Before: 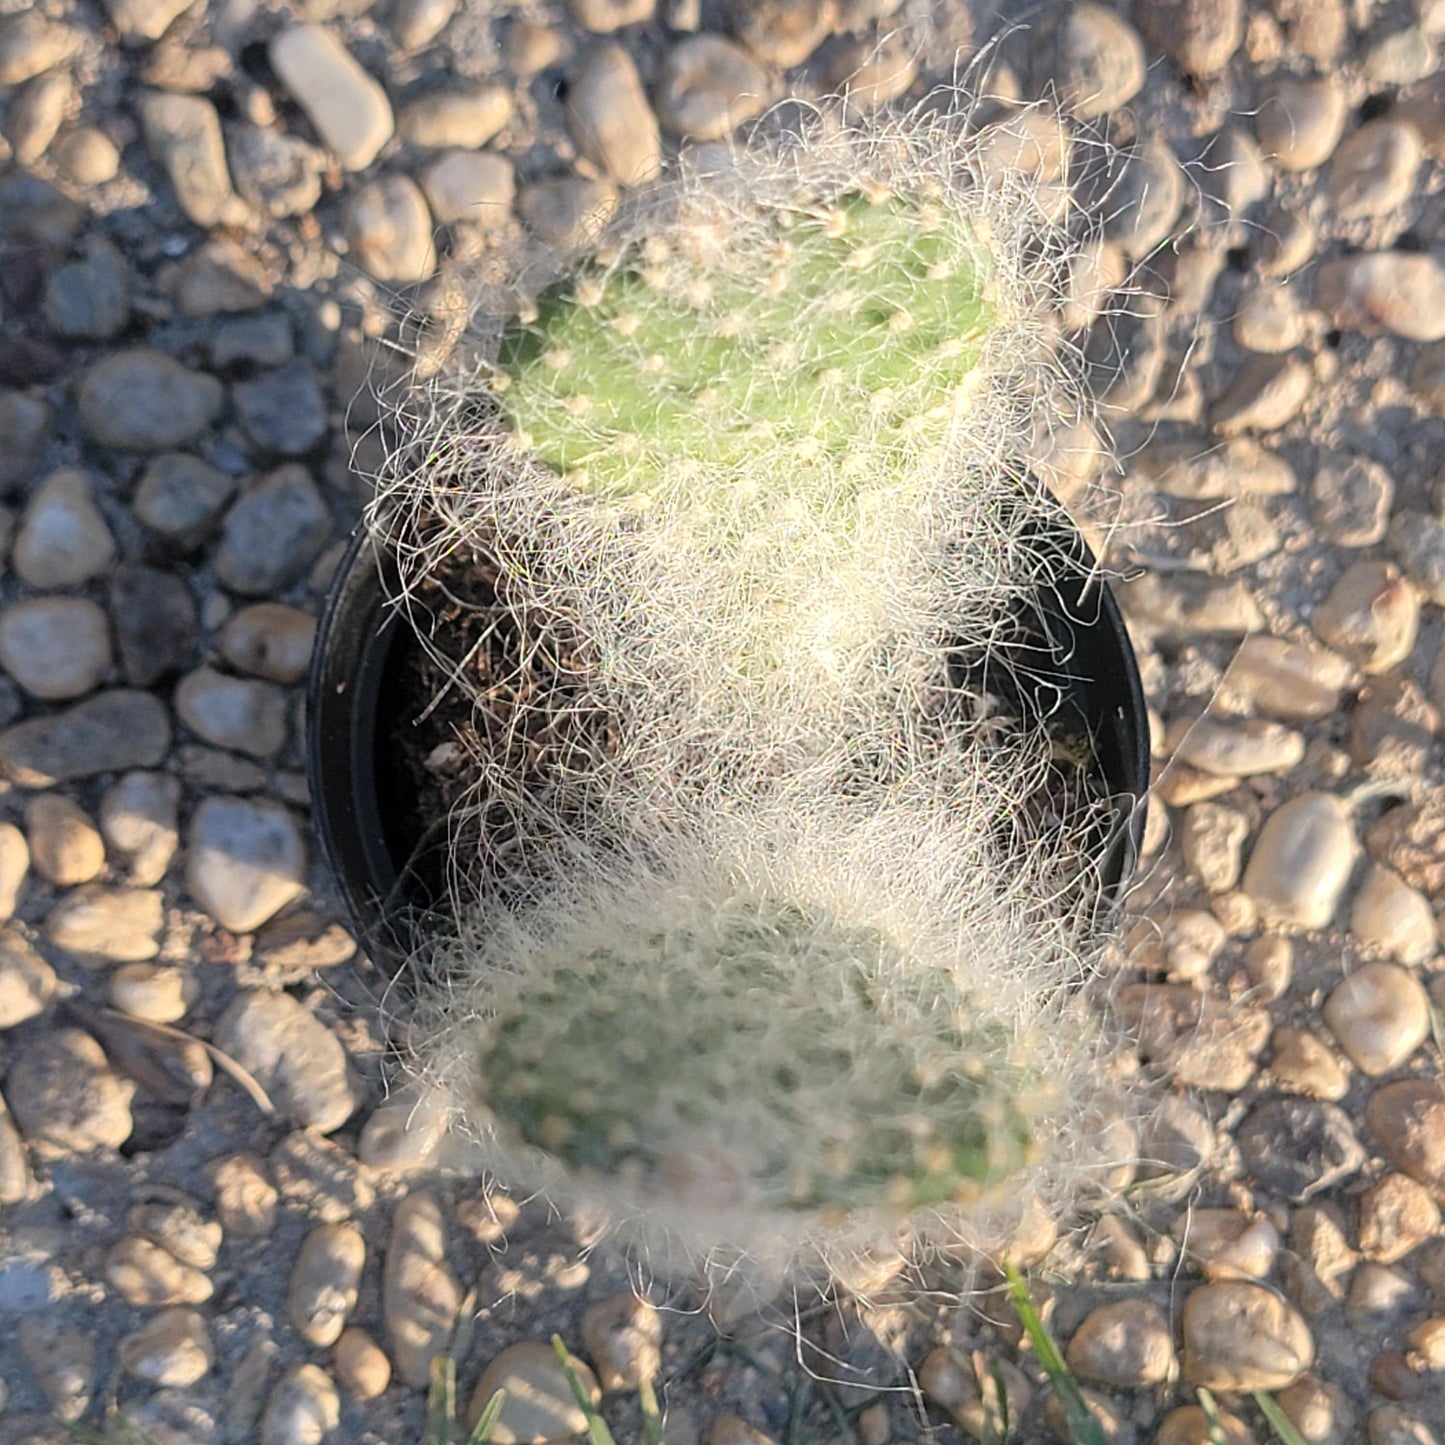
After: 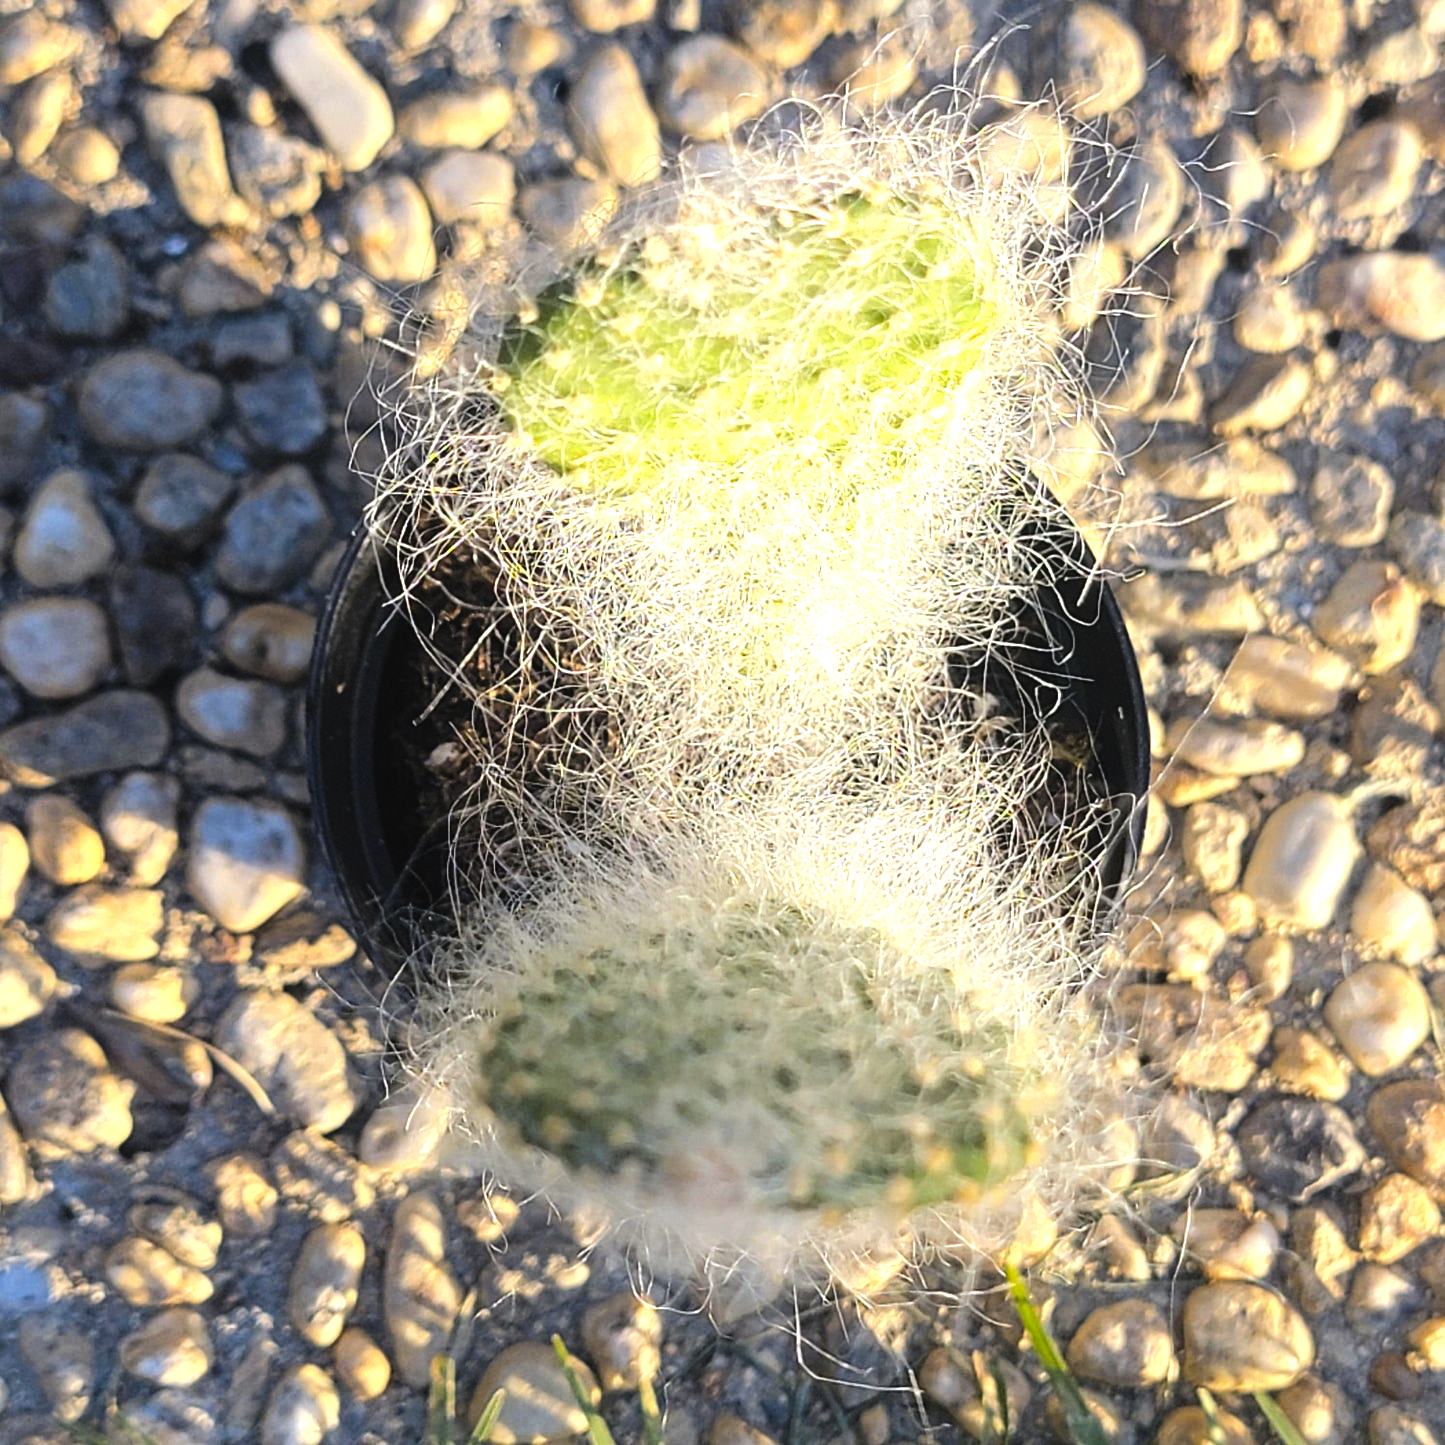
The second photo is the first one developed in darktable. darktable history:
color contrast: green-magenta contrast 0.85, blue-yellow contrast 1.25, unbound 0
color balance rgb: global offset › luminance 0.71%, perceptual saturation grading › global saturation -11.5%, perceptual brilliance grading › highlights 17.77%, perceptual brilliance grading › mid-tones 31.71%, perceptual brilliance grading › shadows -31.01%, global vibrance 50%
